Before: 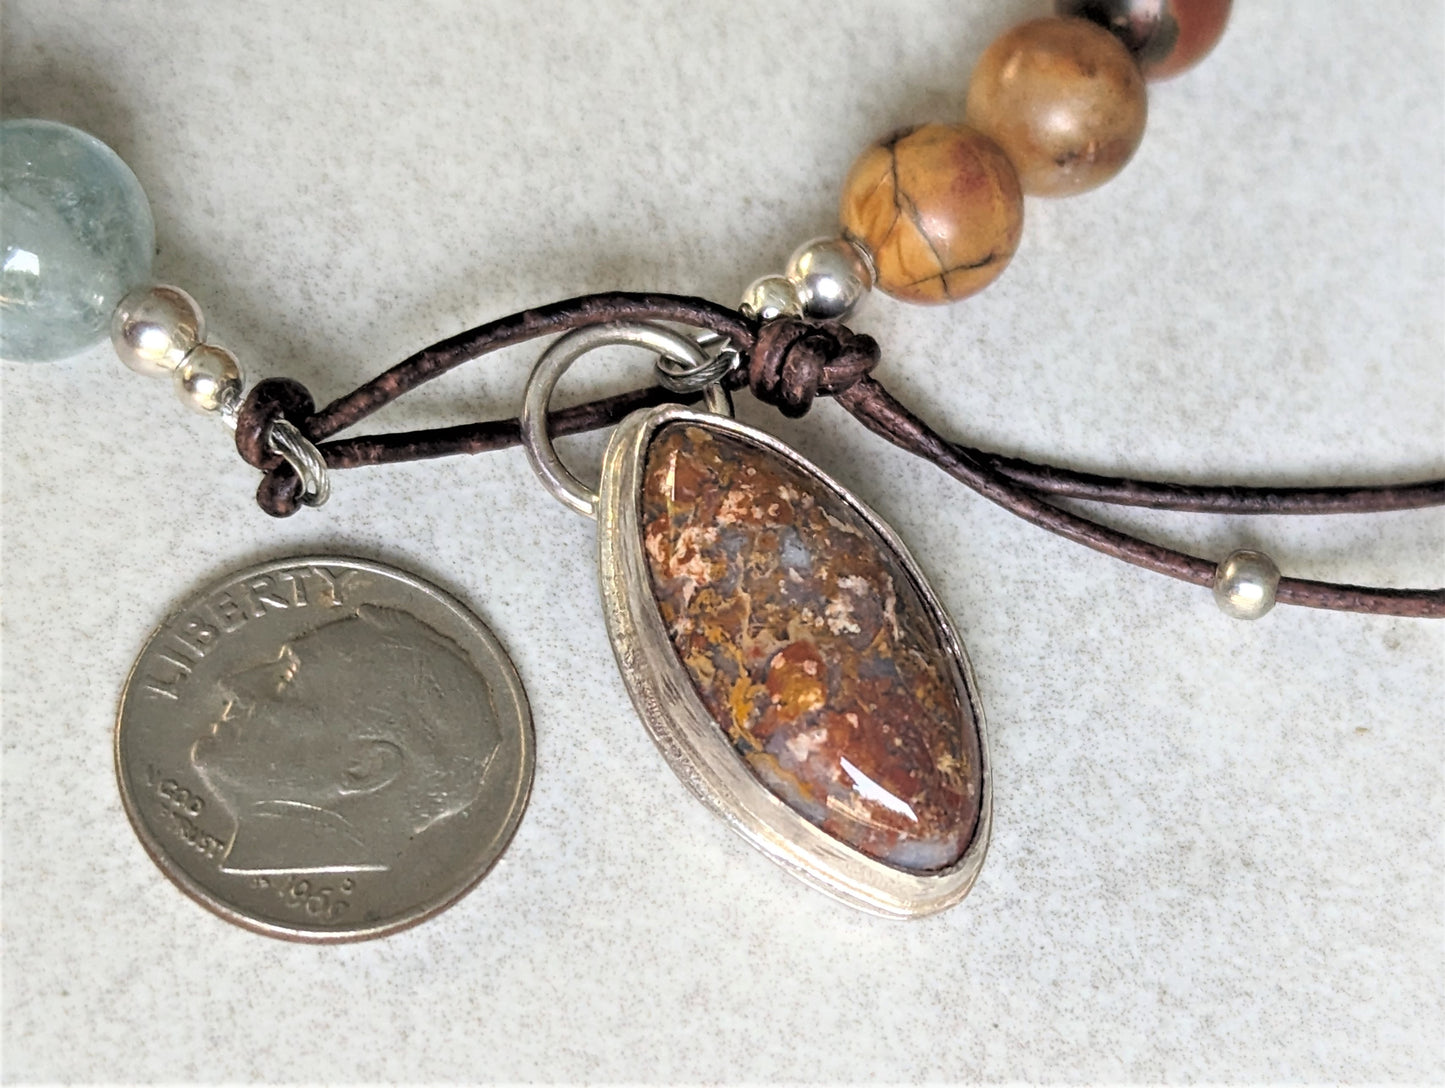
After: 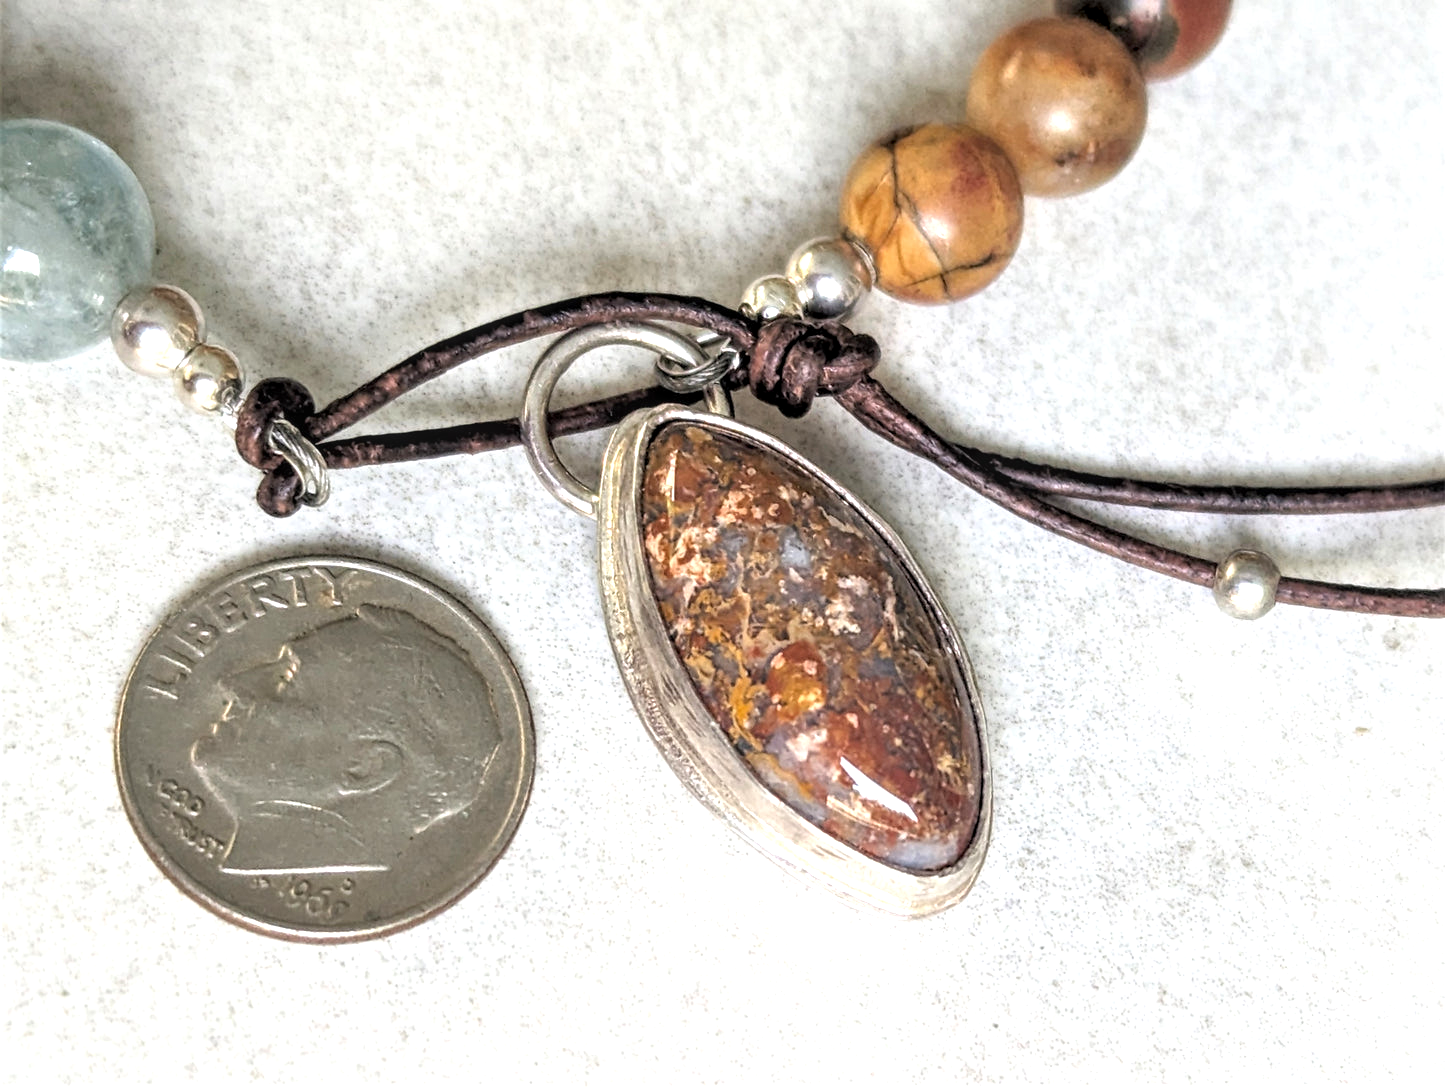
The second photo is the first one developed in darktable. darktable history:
exposure: black level correction 0.001, exposure 0.499 EV, compensate exposure bias true, compensate highlight preservation false
local contrast: on, module defaults
